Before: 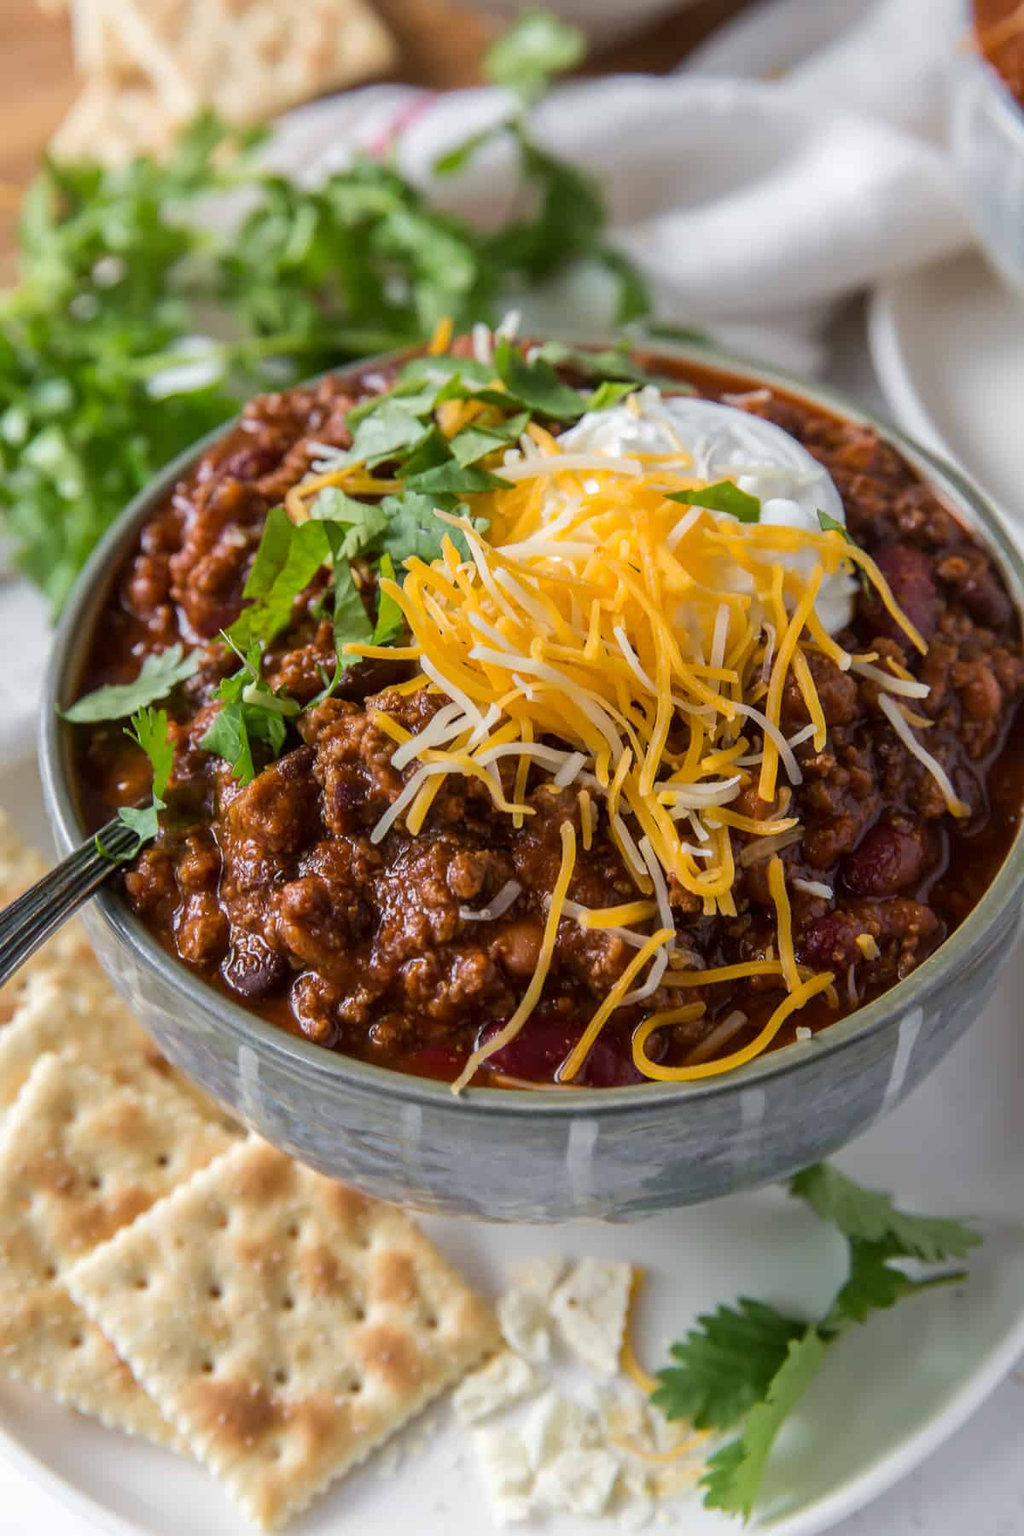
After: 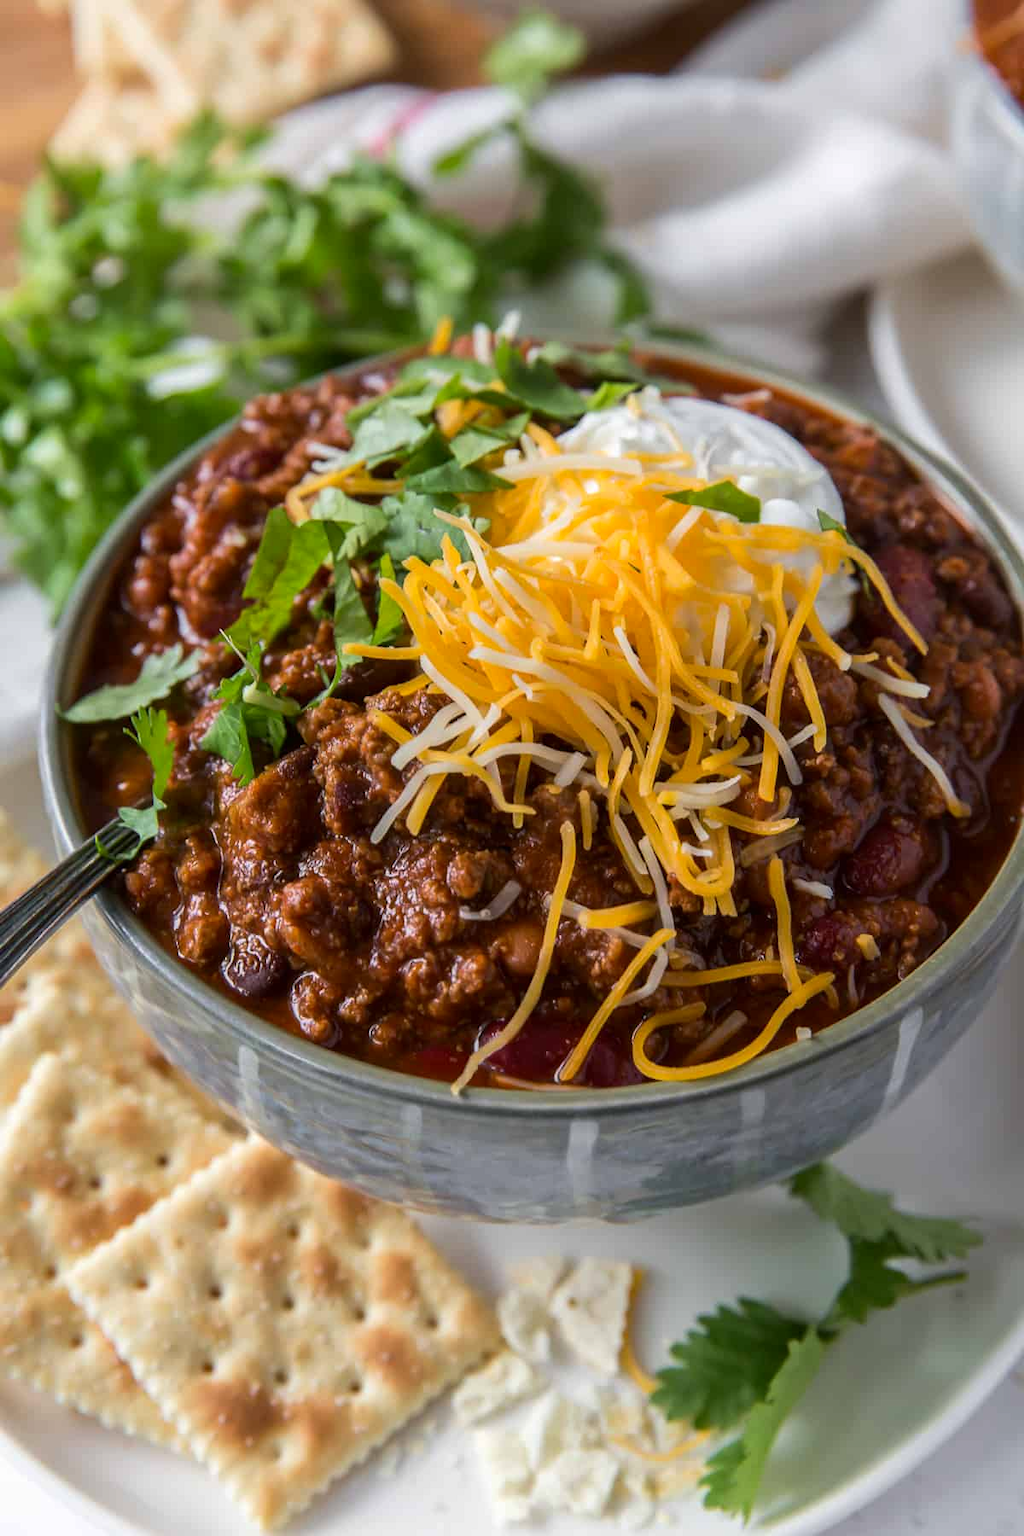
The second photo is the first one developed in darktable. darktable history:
base curve: curves: ch0 [(0, 0) (0.303, 0.277) (1, 1)], preserve colors none
contrast brightness saturation: contrast 0.075, saturation 0.022
